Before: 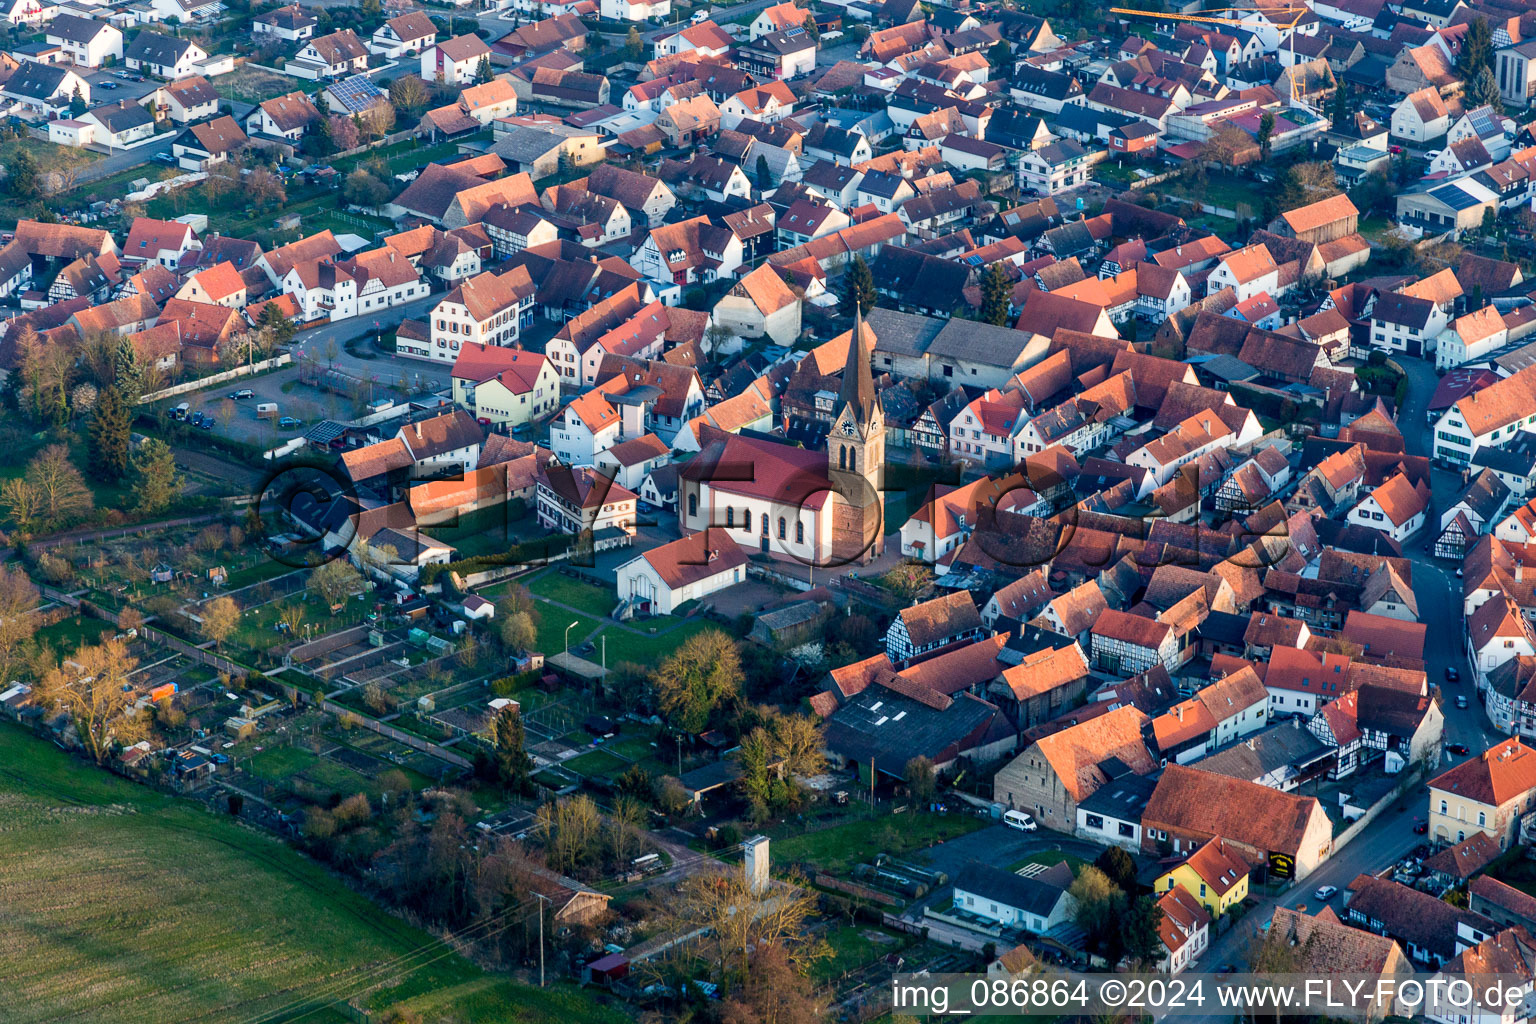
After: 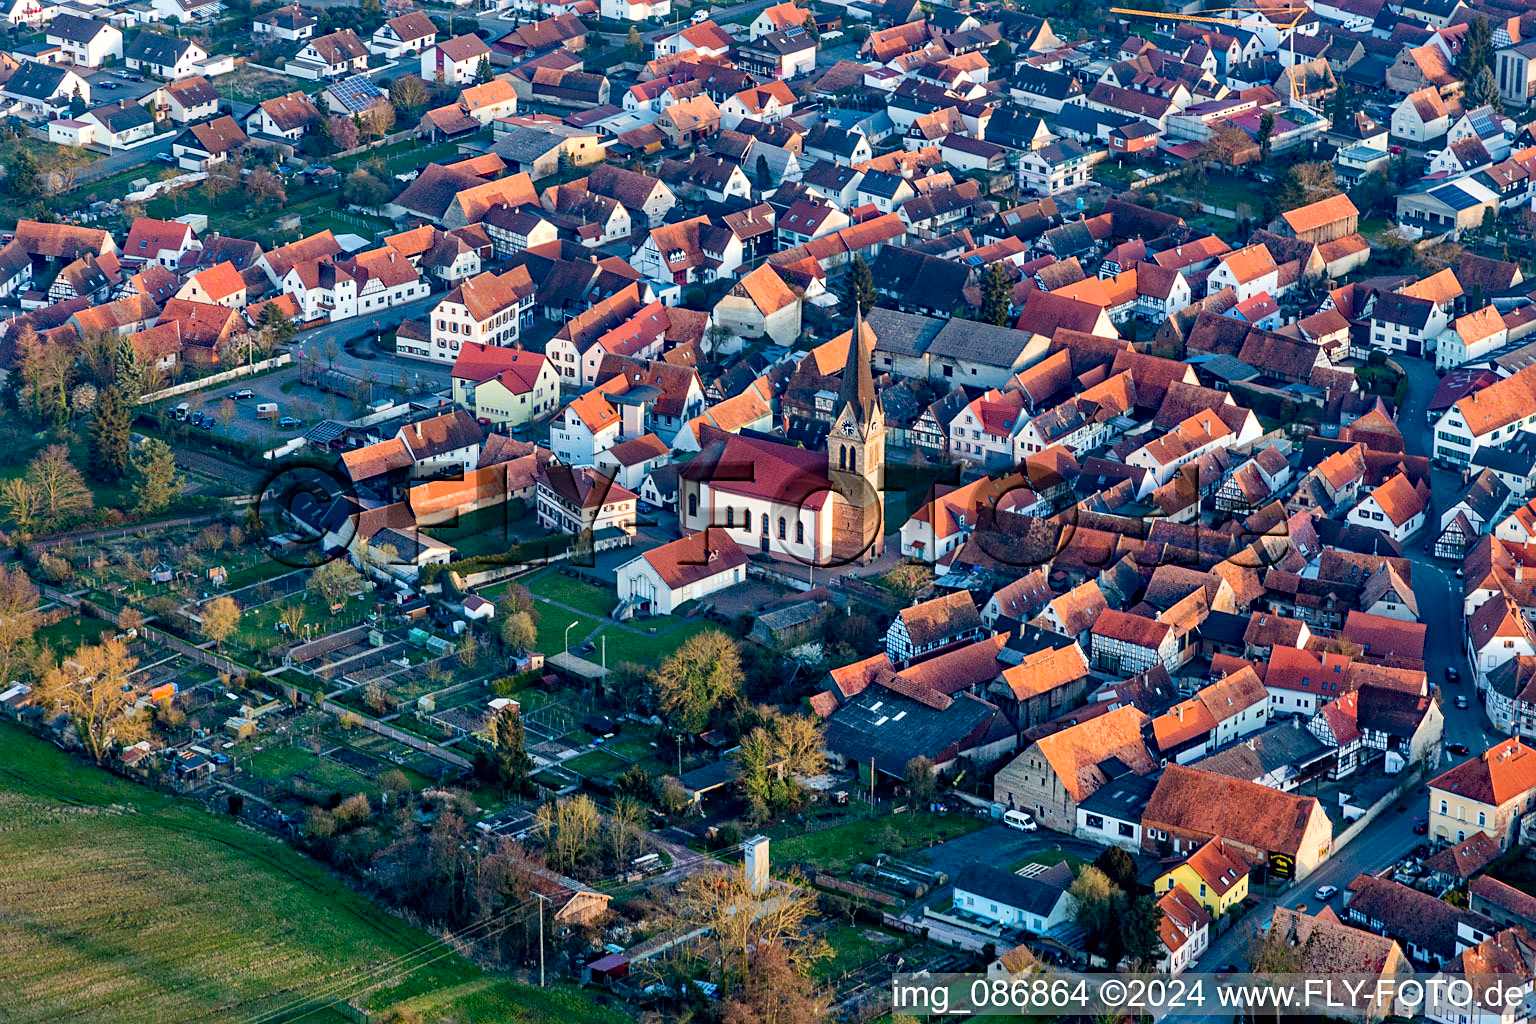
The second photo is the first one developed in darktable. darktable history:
sharpen: amount 0.213
shadows and highlights: white point adjustment 0.894, soften with gaussian
haze removal: strength 0.528, distance 0.919, compatibility mode true, adaptive false
